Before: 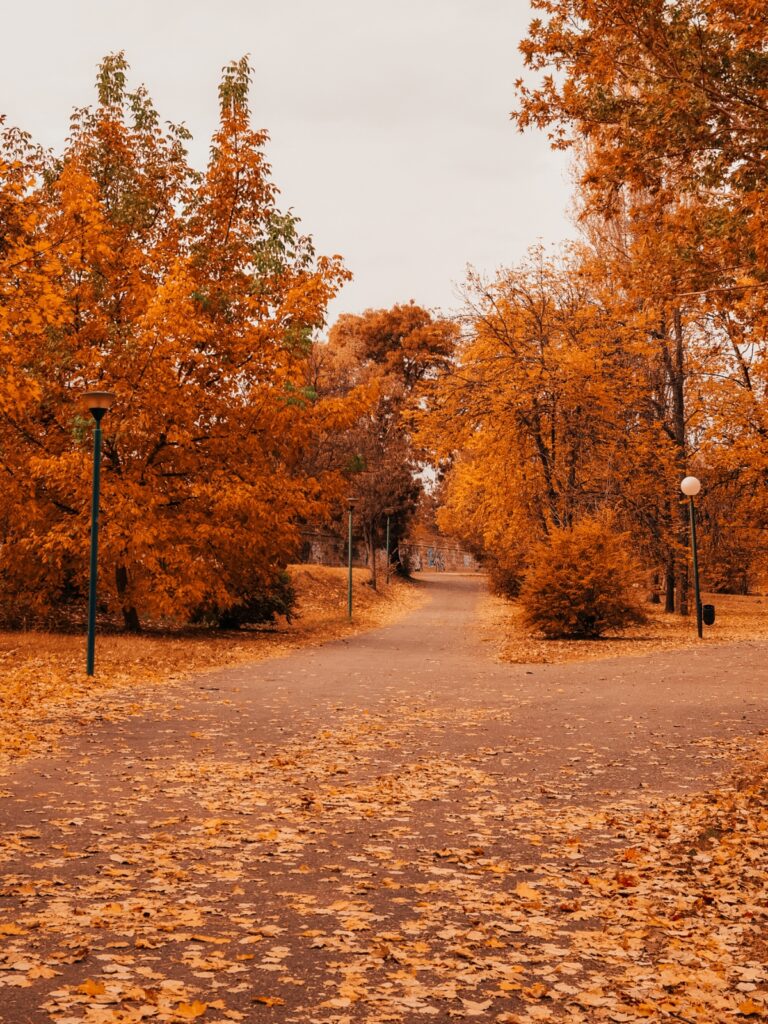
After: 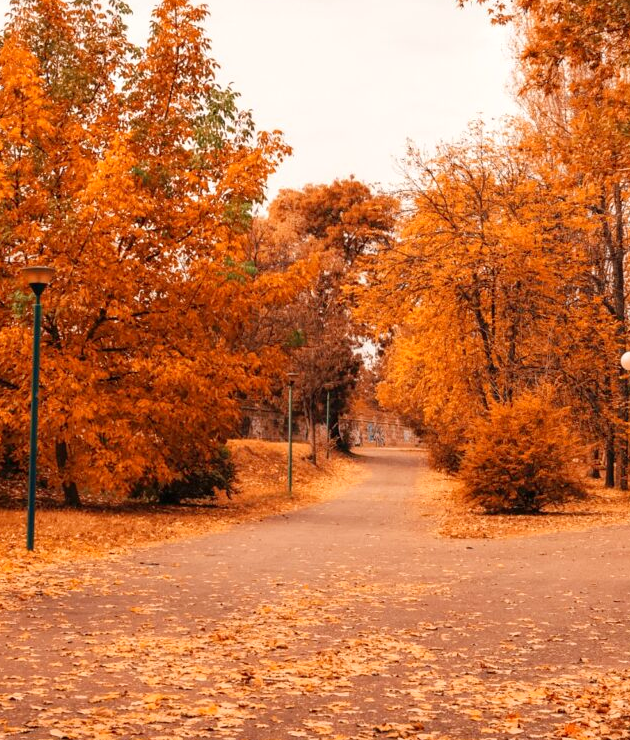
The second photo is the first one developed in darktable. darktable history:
levels: levels [0, 0.435, 0.917]
crop: left 7.928%, top 12.273%, right 10.018%, bottom 15.459%
